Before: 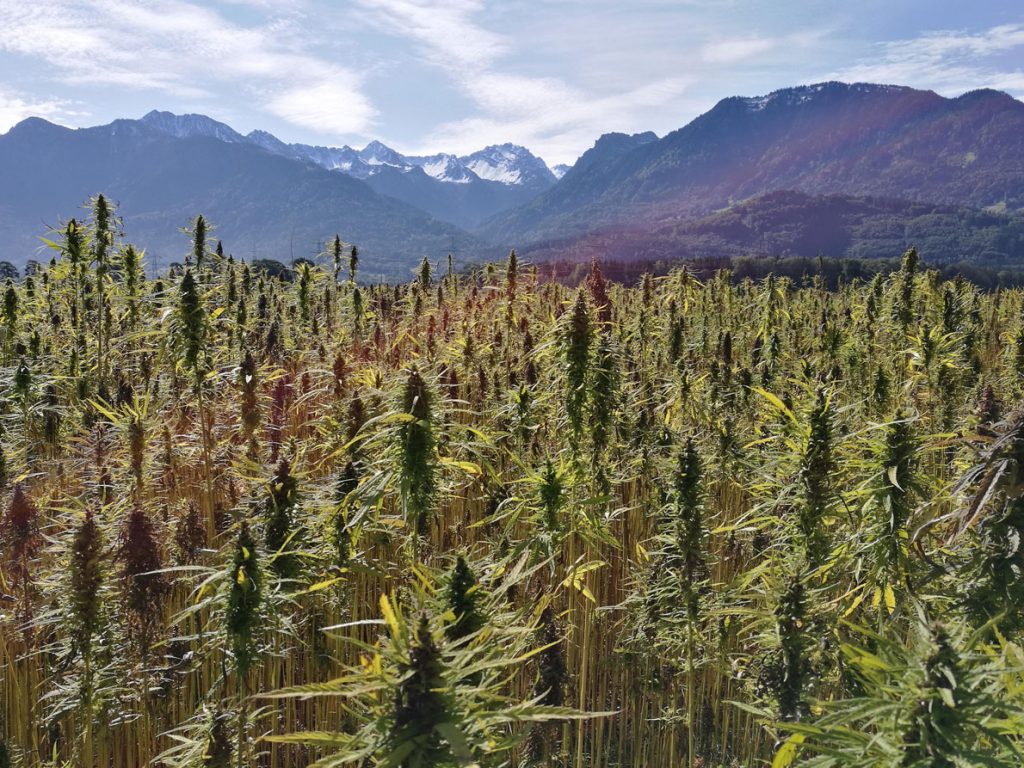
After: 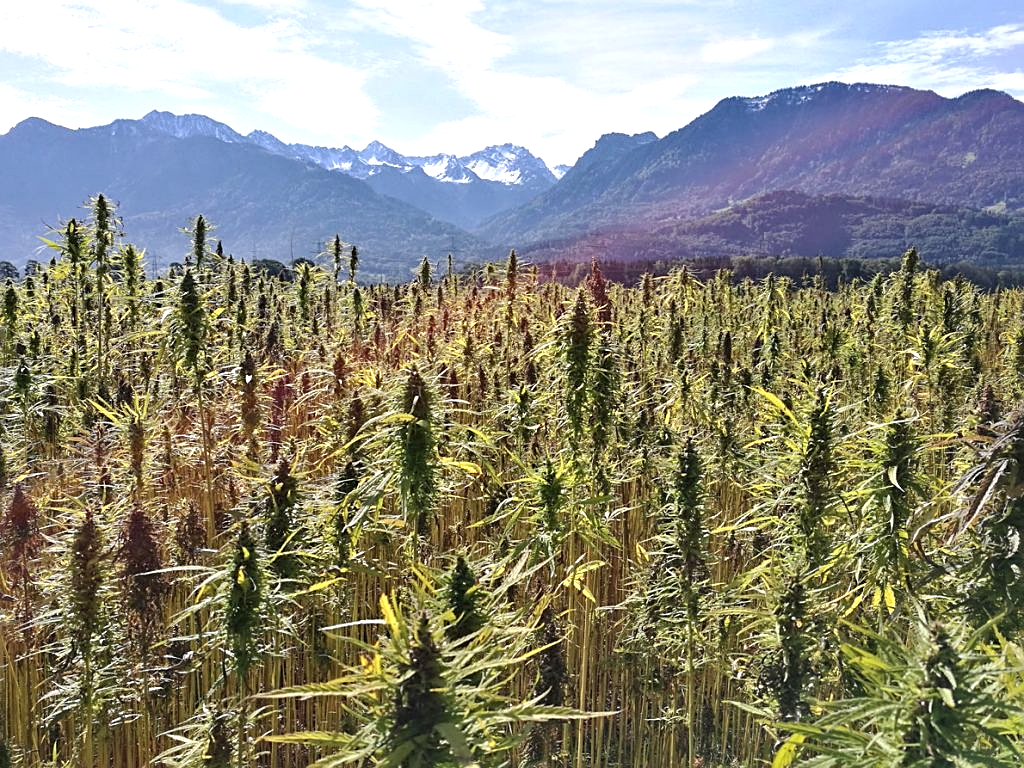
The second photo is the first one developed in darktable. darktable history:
local contrast: highlights 103%, shadows 102%, detail 120%, midtone range 0.2
exposure: black level correction 0, exposure 0.591 EV, compensate exposure bias true, compensate highlight preservation false
tone equalizer: luminance estimator HSV value / RGB max
sharpen: on, module defaults
